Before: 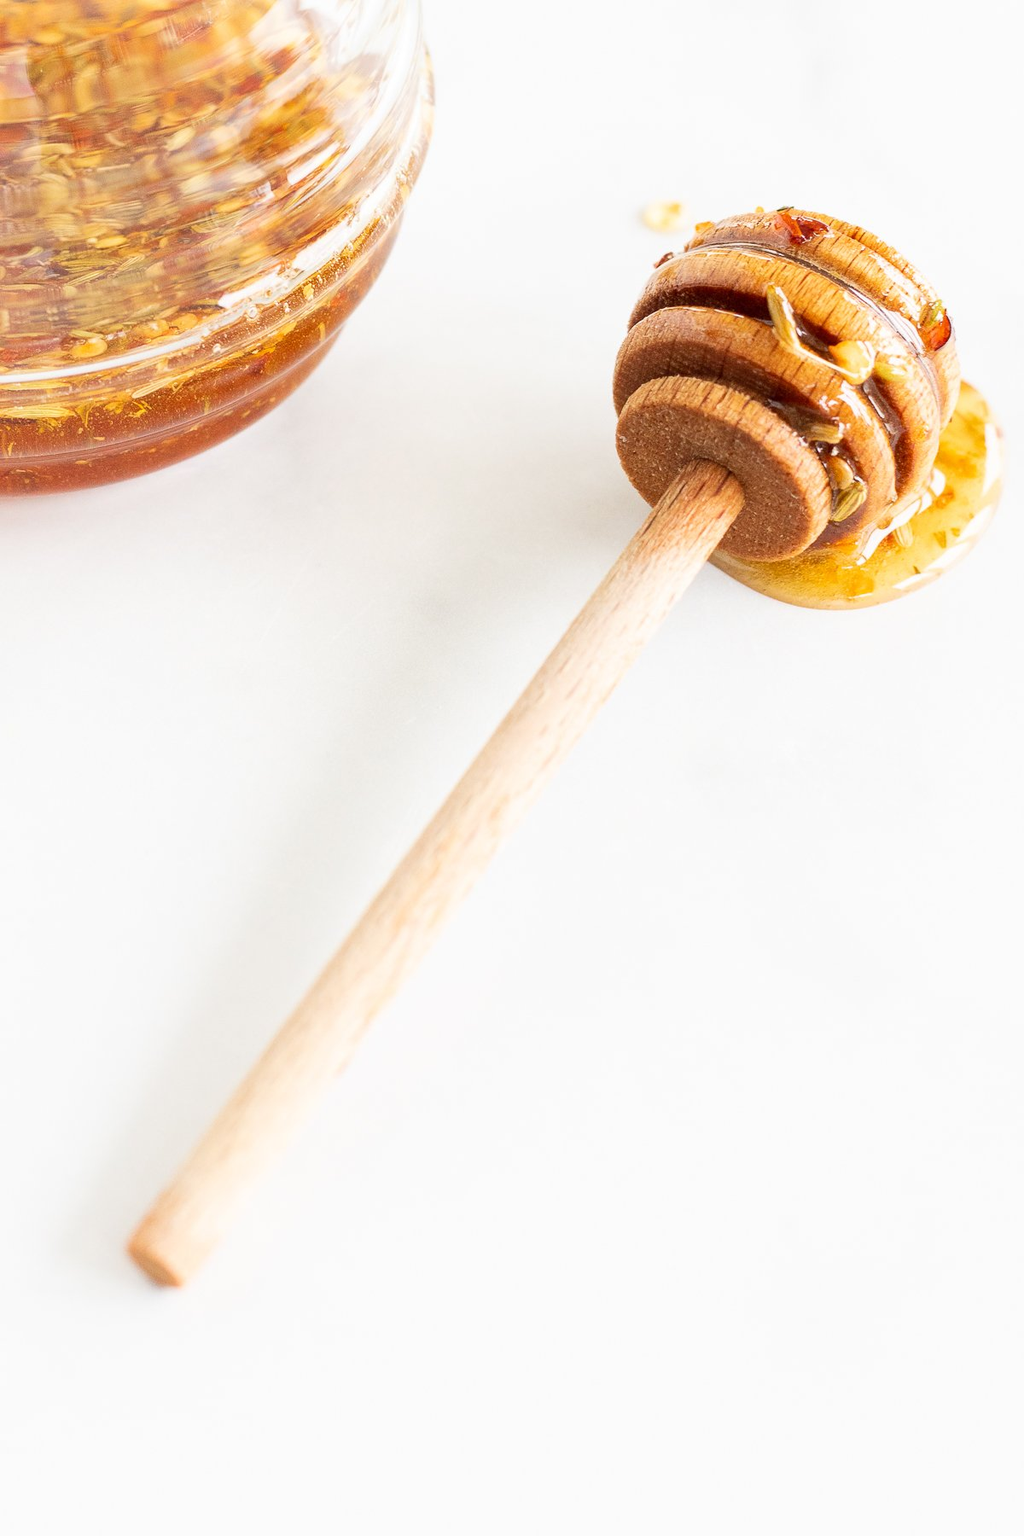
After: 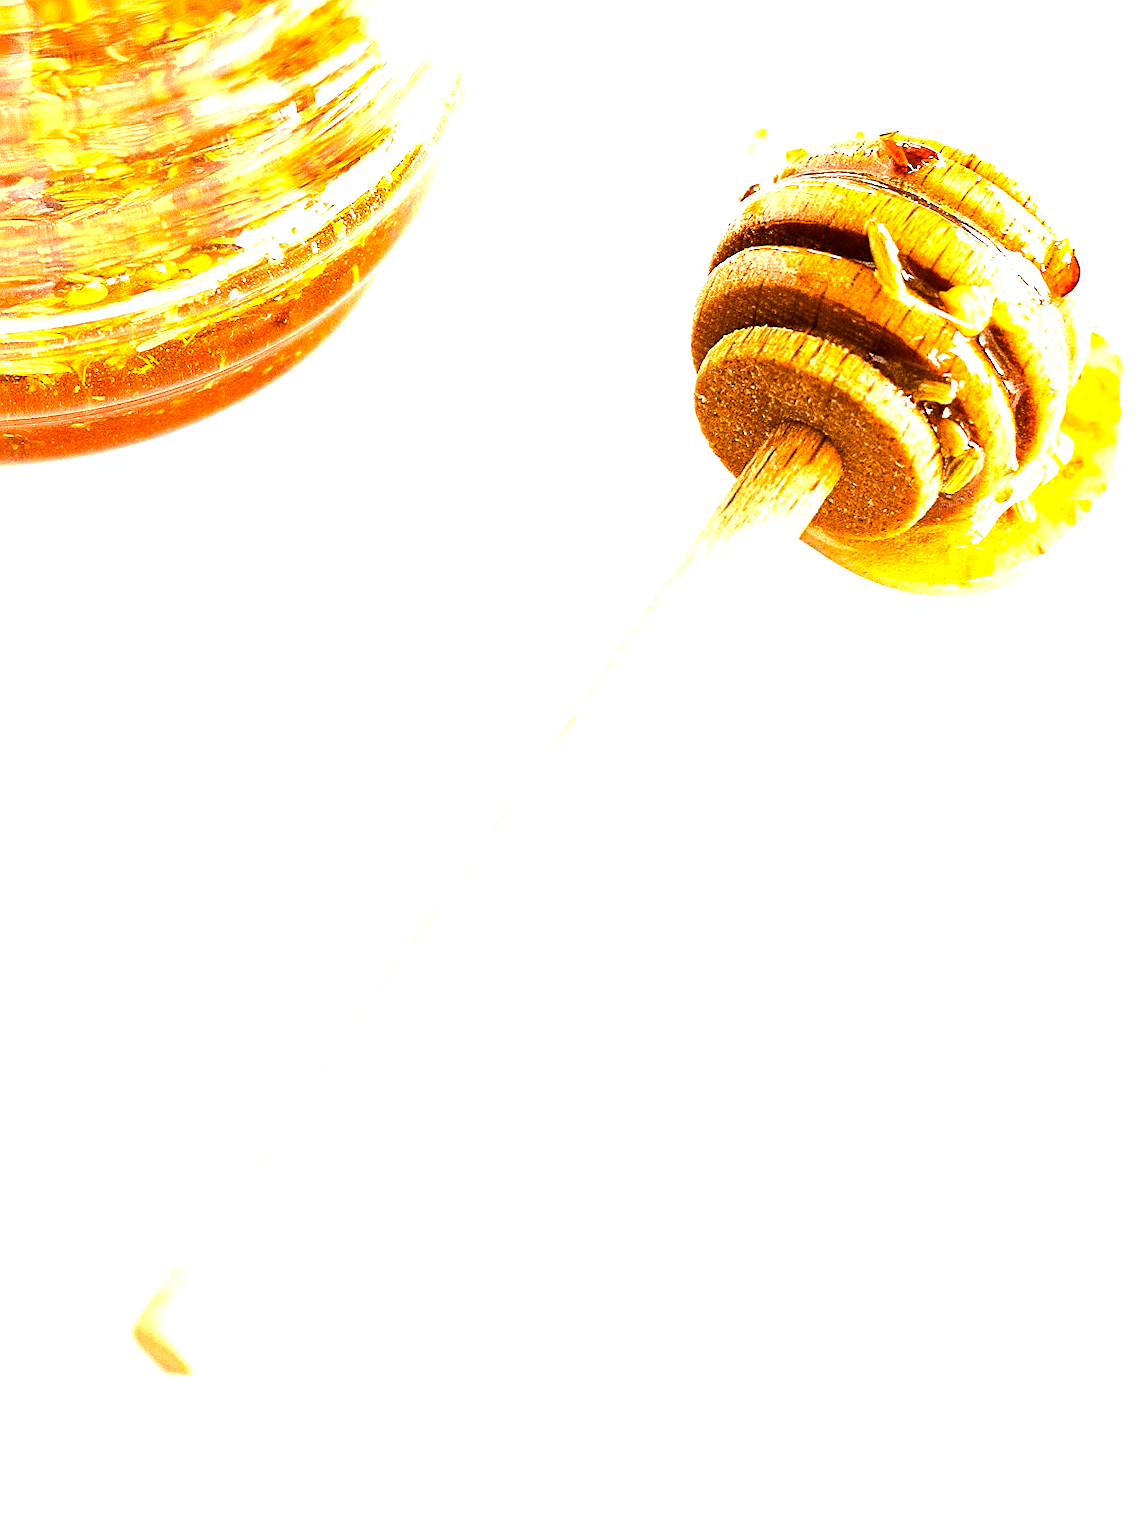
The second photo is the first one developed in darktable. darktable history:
exposure: black level correction 0, exposure 0.694 EV, compensate exposure bias true, compensate highlight preservation false
color balance rgb: power › luminance 9.922%, power › chroma 2.805%, power › hue 57.02°, perceptual saturation grading › global saturation 17.29%, perceptual brilliance grading › highlights 3.91%, perceptual brilliance grading › mid-tones -18.271%, perceptual brilliance grading › shadows -41.326%, saturation formula JzAzBz (2021)
crop: left 1.403%, top 6.098%, right 1.353%, bottom 7.092%
color zones: curves: ch0 [(0.068, 0.464) (0.25, 0.5) (0.48, 0.508) (0.75, 0.536) (0.886, 0.476) (0.967, 0.456)]; ch1 [(0.066, 0.456) (0.25, 0.5) (0.616, 0.508) (0.746, 0.56) (0.934, 0.444)]
tone equalizer: -8 EV -0.75 EV, -7 EV -0.716 EV, -6 EV -0.61 EV, -5 EV -0.412 EV, -3 EV 0.384 EV, -2 EV 0.6 EV, -1 EV 0.676 EV, +0 EV 0.759 EV
sharpen: on, module defaults
